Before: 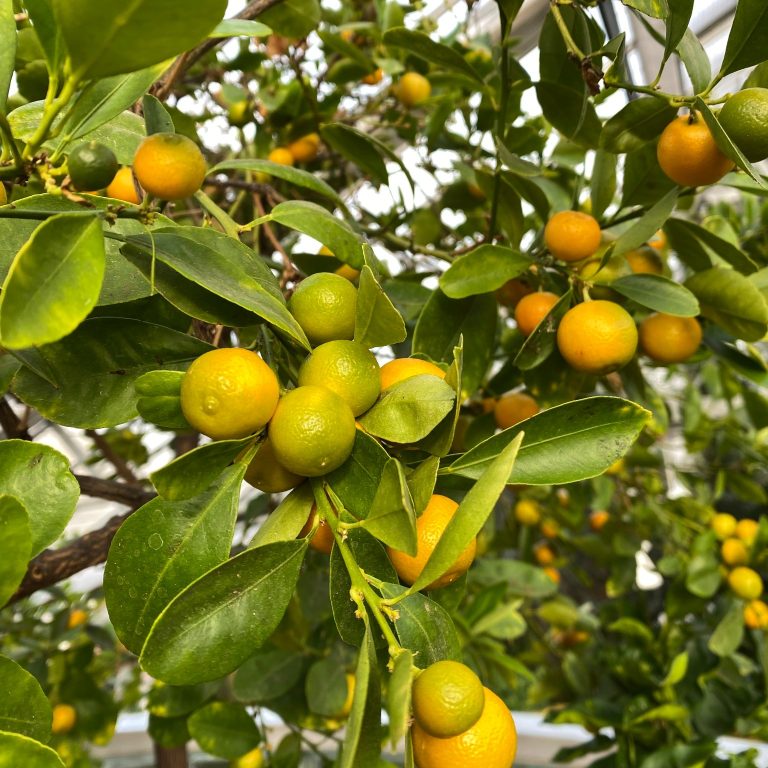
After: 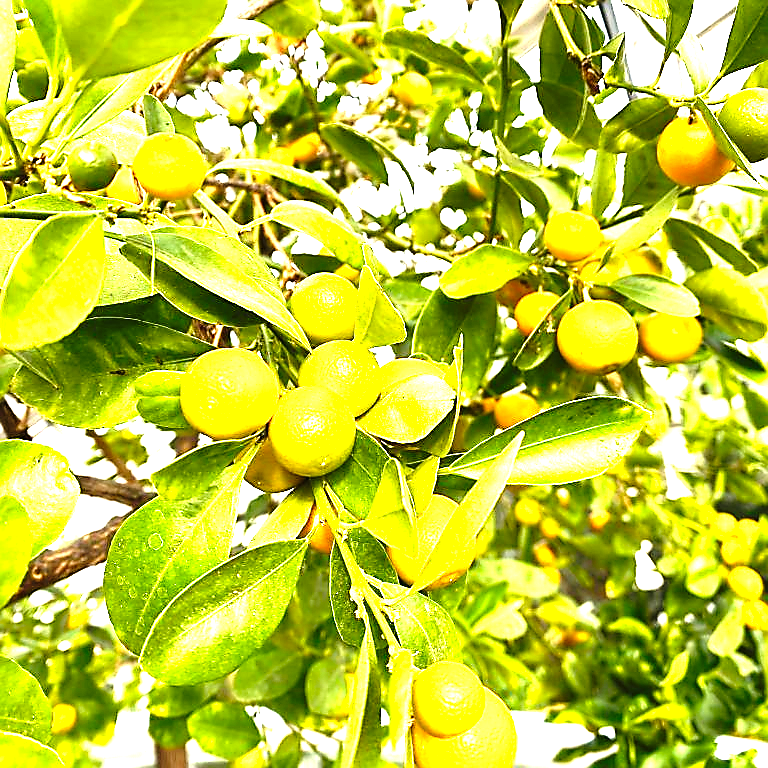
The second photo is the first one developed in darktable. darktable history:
sharpen: radius 1.415, amount 1.253, threshold 0.84
levels: levels [0, 0.281, 0.562]
tone curve: curves: ch0 [(0, 0.005) (0.103, 0.097) (0.18, 0.207) (0.384, 0.465) (0.491, 0.585) (0.629, 0.726) (0.84, 0.866) (1, 0.947)]; ch1 [(0, 0) (0.172, 0.123) (0.324, 0.253) (0.396, 0.388) (0.478, 0.461) (0.499, 0.497) (0.532, 0.515) (0.57, 0.584) (0.635, 0.675) (0.805, 0.892) (1, 1)]; ch2 [(0, 0) (0.411, 0.424) (0.496, 0.501) (0.515, 0.507) (0.553, 0.562) (0.604, 0.642) (0.708, 0.768) (0.839, 0.916) (1, 1)], preserve colors none
